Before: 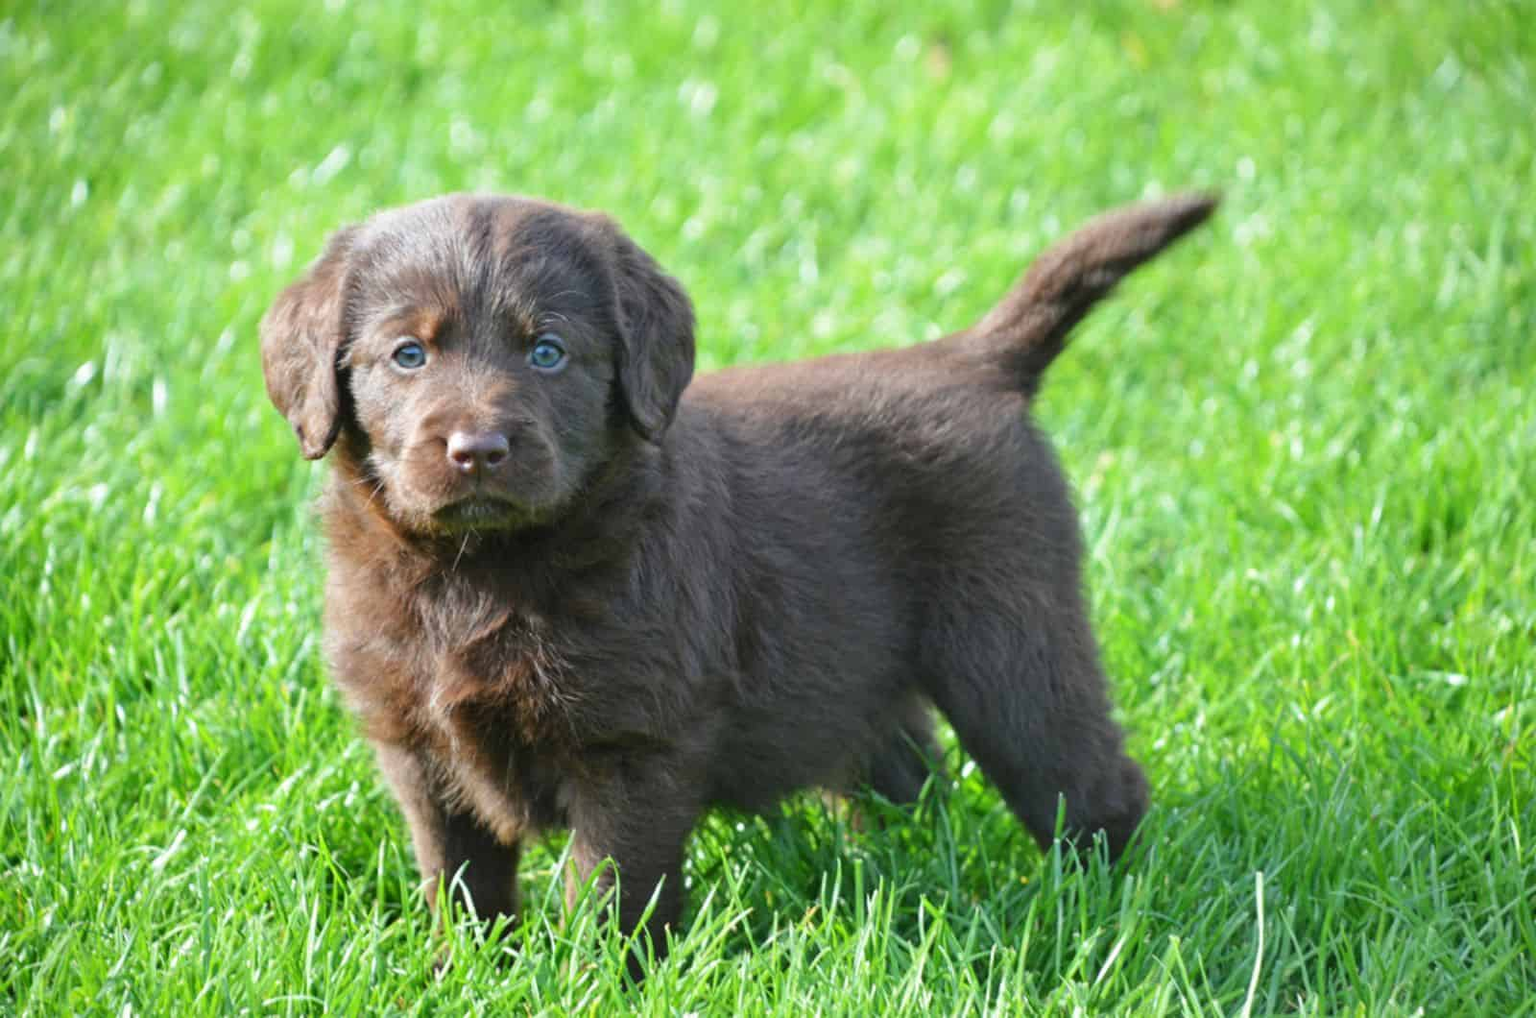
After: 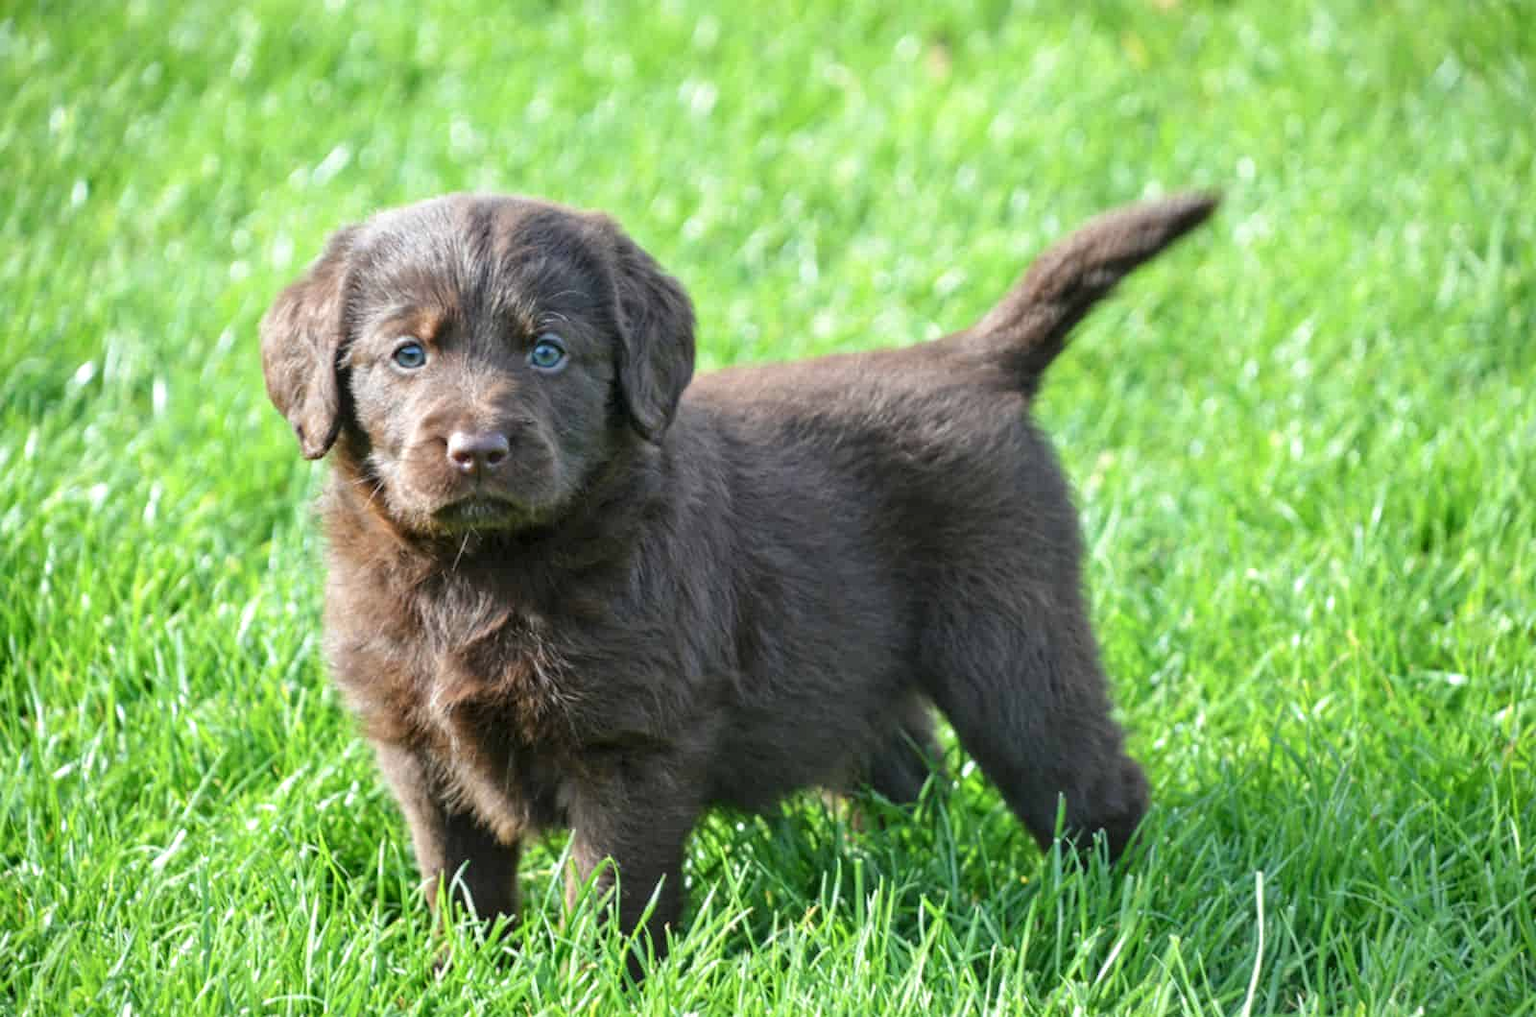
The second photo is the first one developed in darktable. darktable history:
local contrast: on, module defaults
color zones: curves: ch0 [(0, 0.558) (0.143, 0.559) (0.286, 0.529) (0.429, 0.505) (0.571, 0.5) (0.714, 0.5) (0.857, 0.5) (1, 0.558)]; ch1 [(0, 0.469) (0.01, 0.469) (0.12, 0.446) (0.248, 0.469) (0.5, 0.5) (0.748, 0.5) (0.99, 0.469) (1, 0.469)]
